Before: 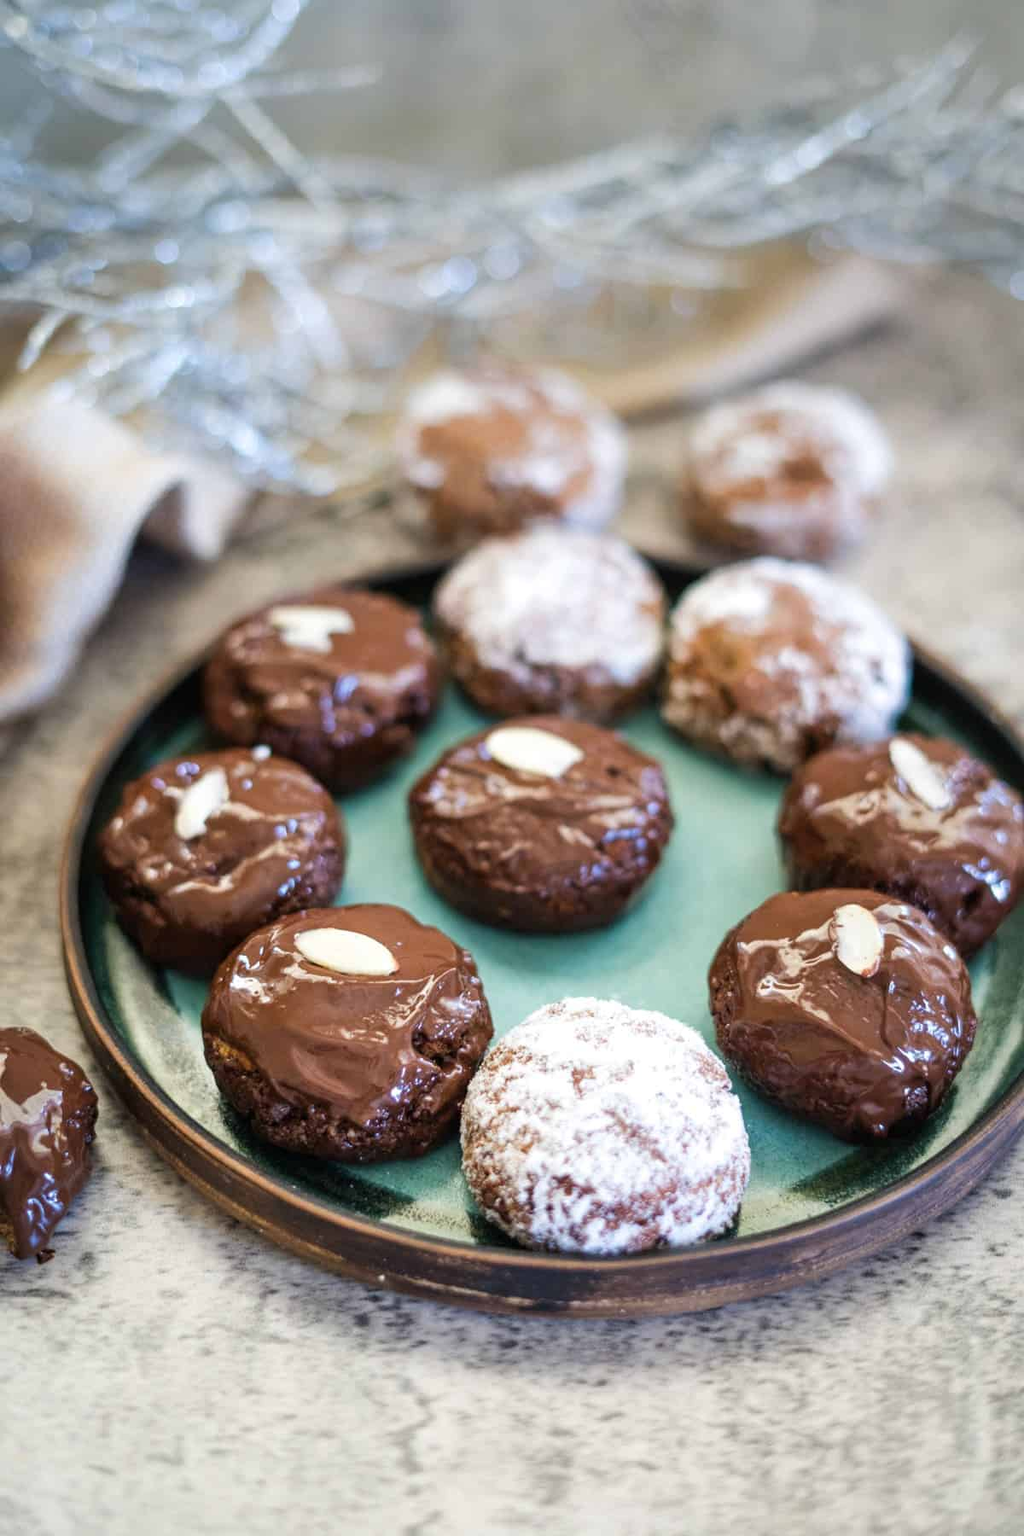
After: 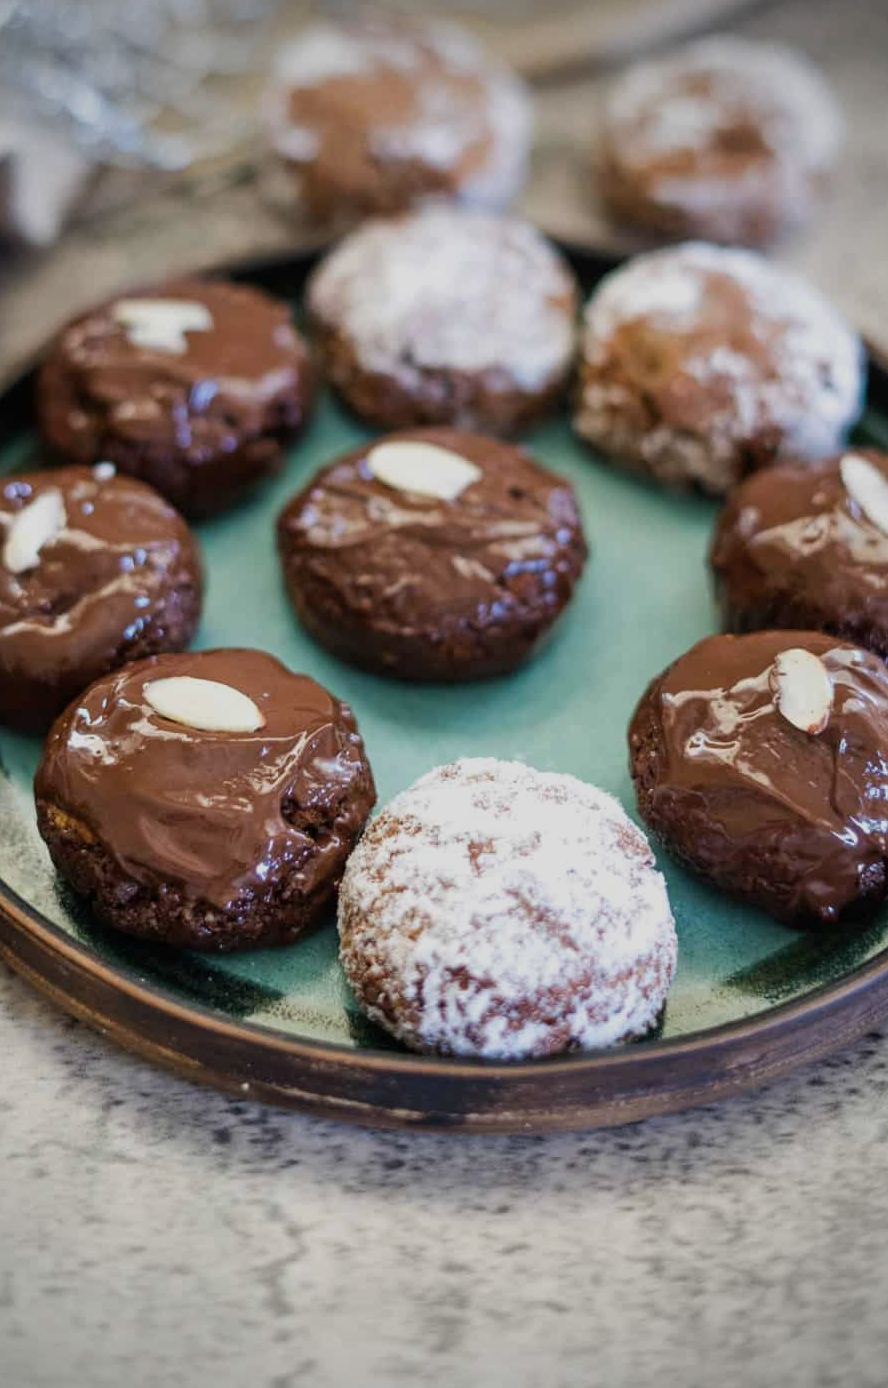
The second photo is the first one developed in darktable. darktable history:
exposure: exposure -0.492 EV, compensate highlight preservation false
vignetting: on, module defaults
crop: left 16.871%, top 22.857%, right 9.116%
